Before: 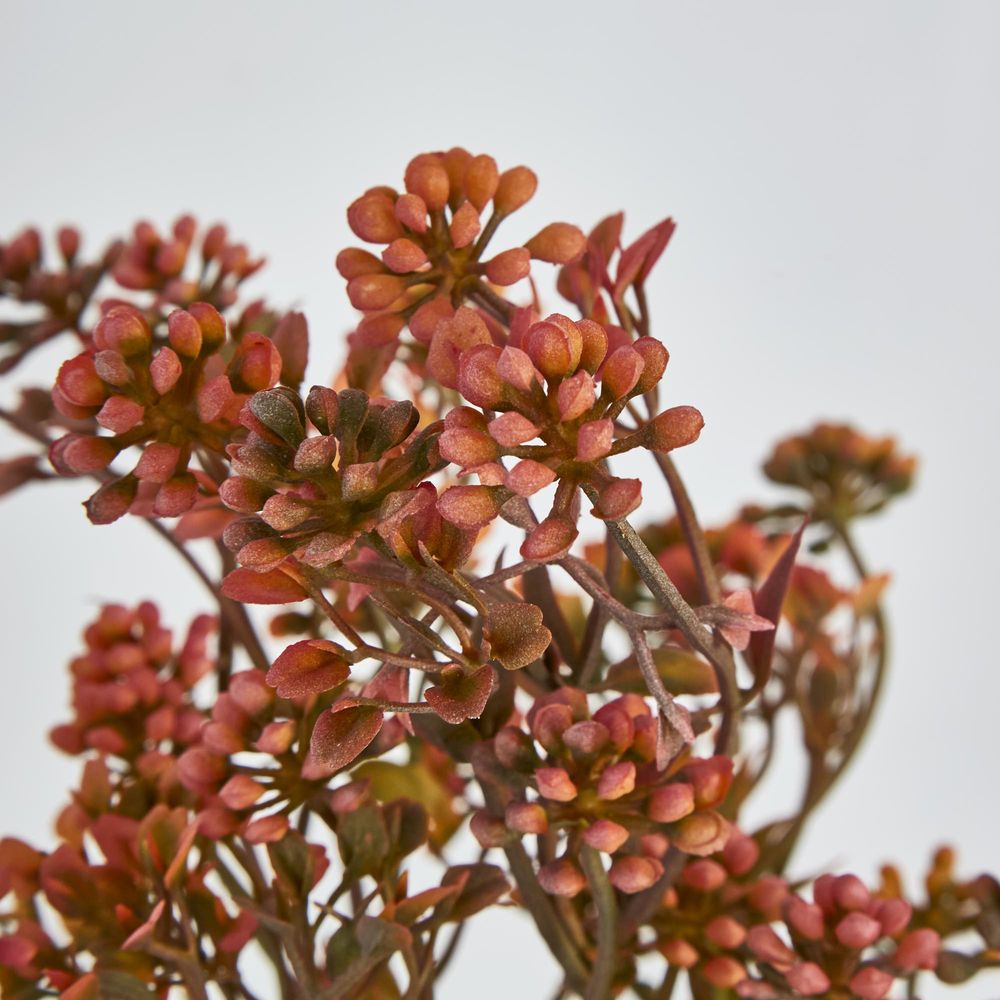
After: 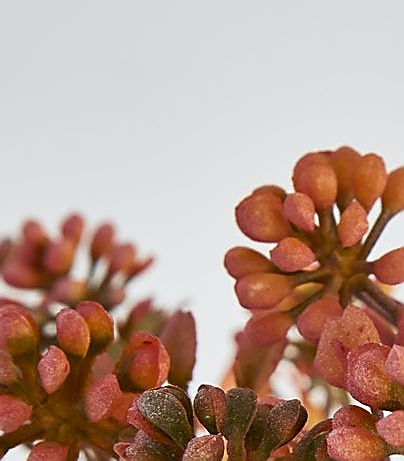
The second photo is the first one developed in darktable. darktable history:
sharpen: radius 1.387, amount 1.257, threshold 0.725
crop and rotate: left 11.299%, top 0.109%, right 48.274%, bottom 53.732%
